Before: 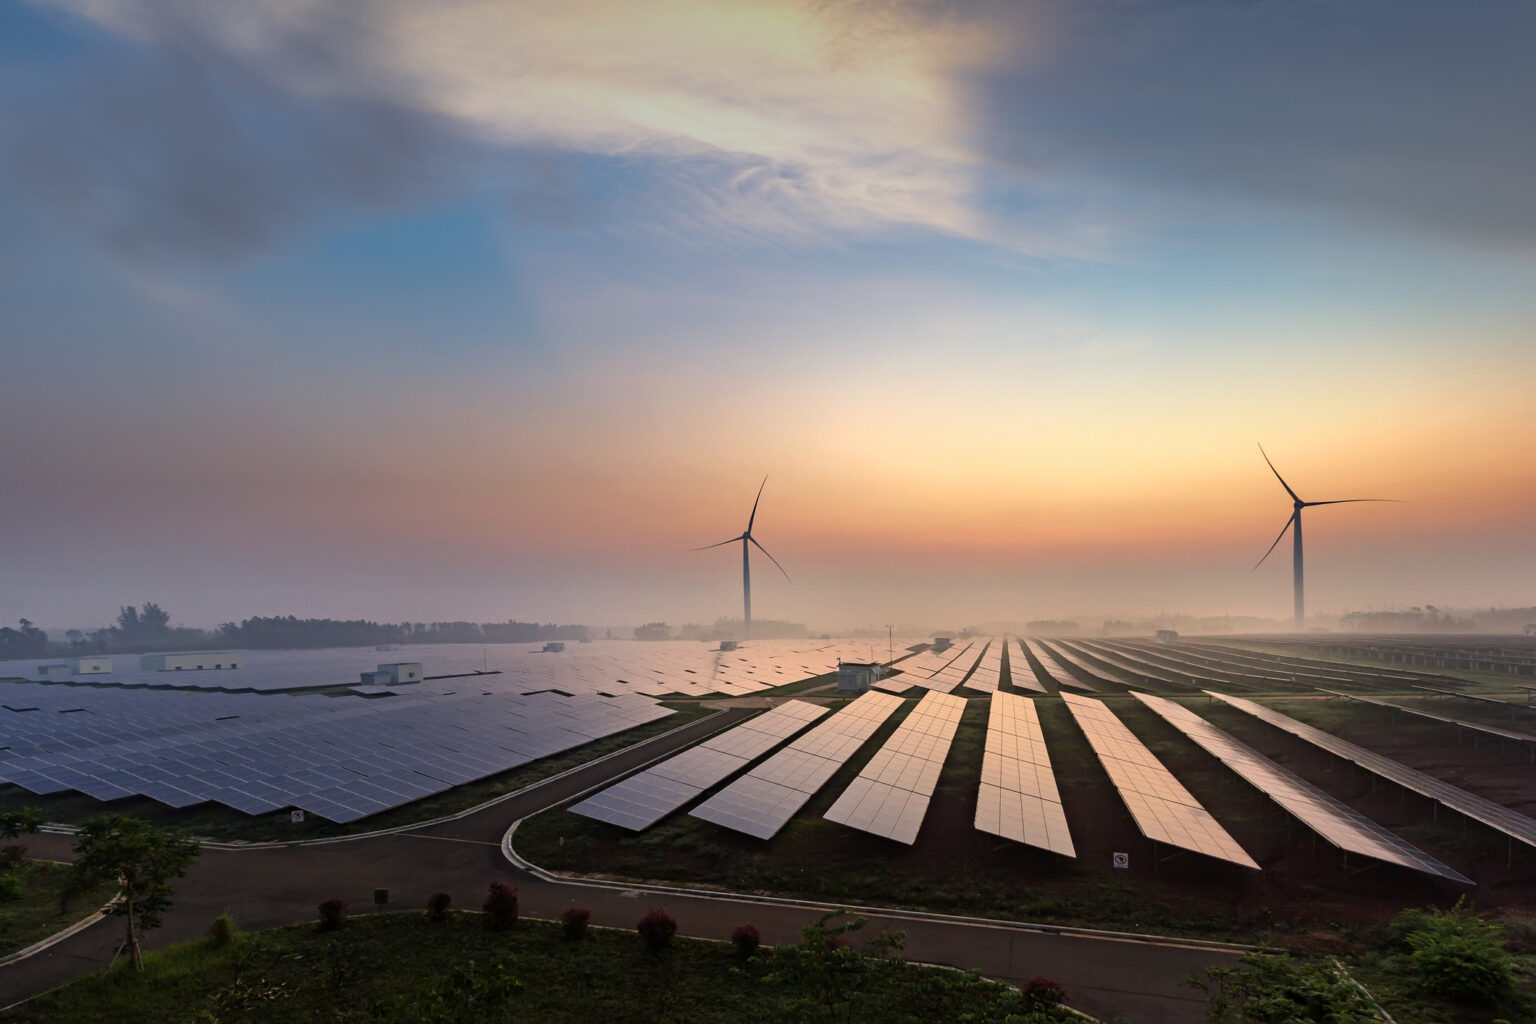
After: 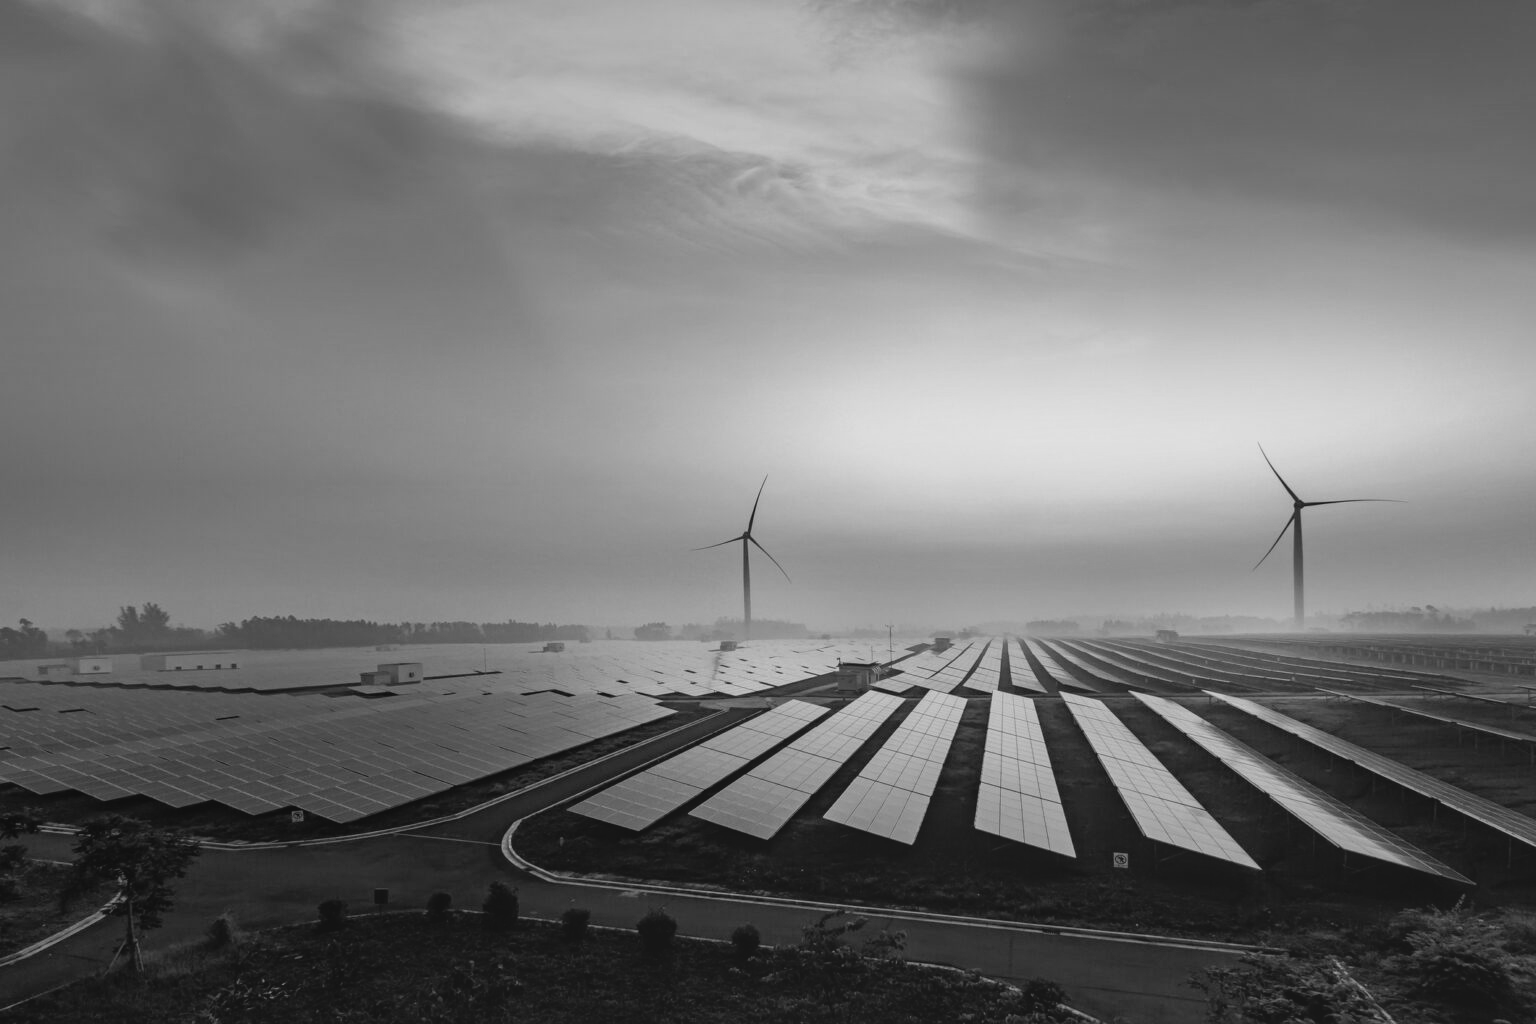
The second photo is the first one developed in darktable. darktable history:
monochrome: on, module defaults
local contrast: on, module defaults
lowpass: radius 0.1, contrast 0.85, saturation 1.1, unbound 0
